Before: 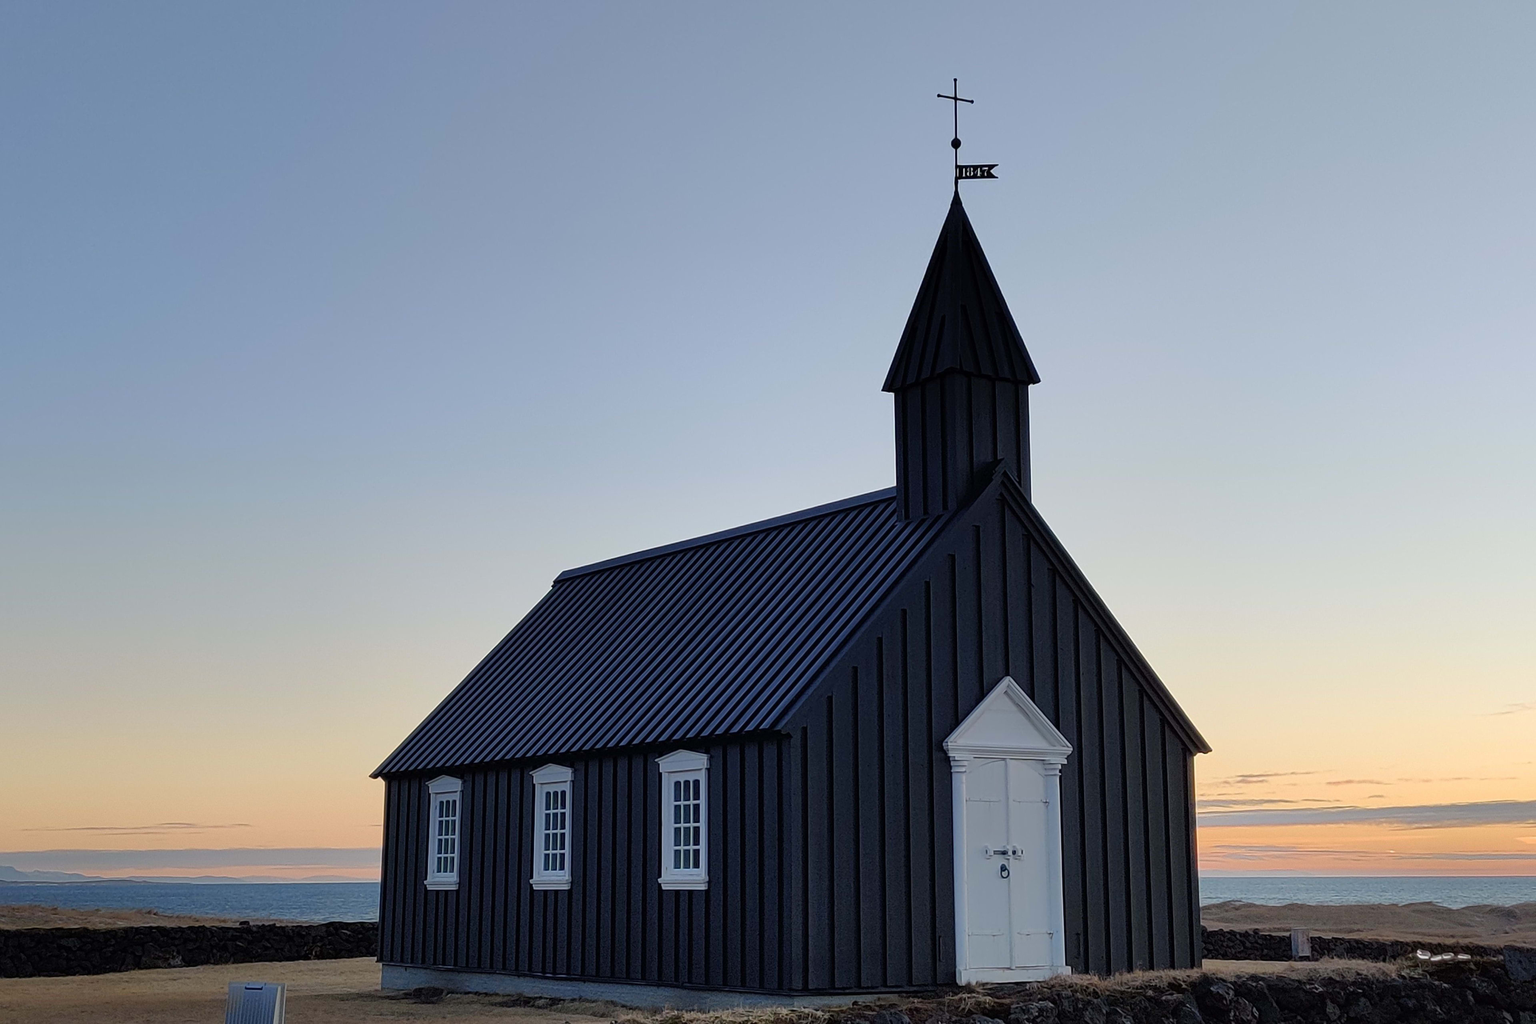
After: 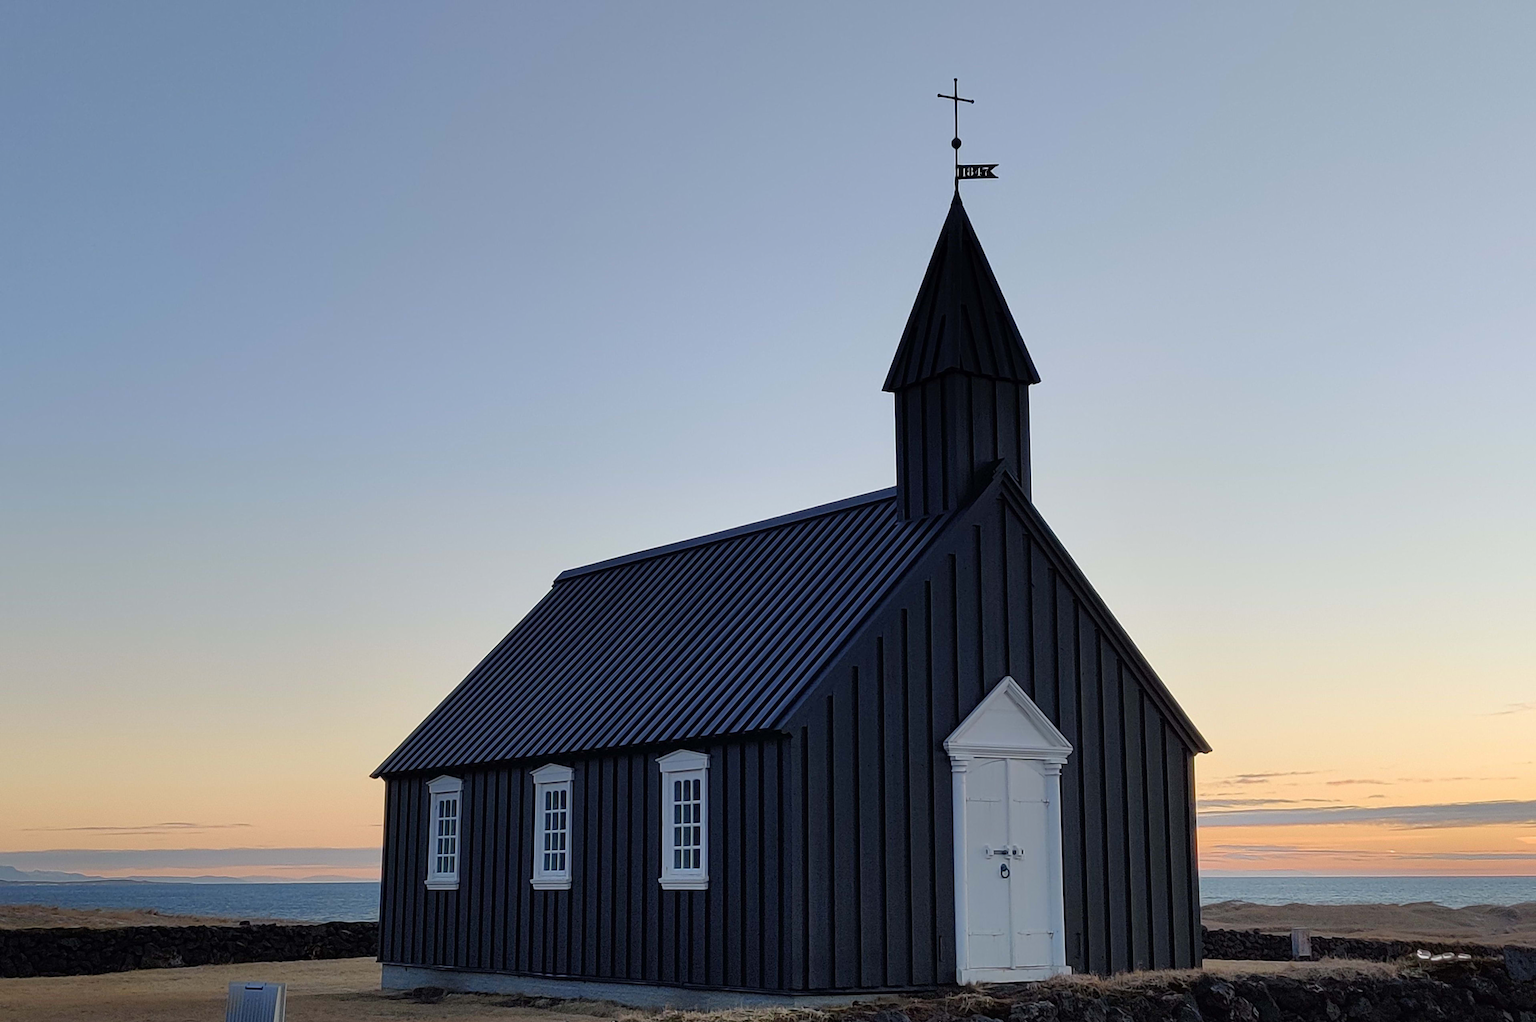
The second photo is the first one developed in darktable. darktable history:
tone equalizer: on, module defaults
crop: top 0.05%, bottom 0.098%
